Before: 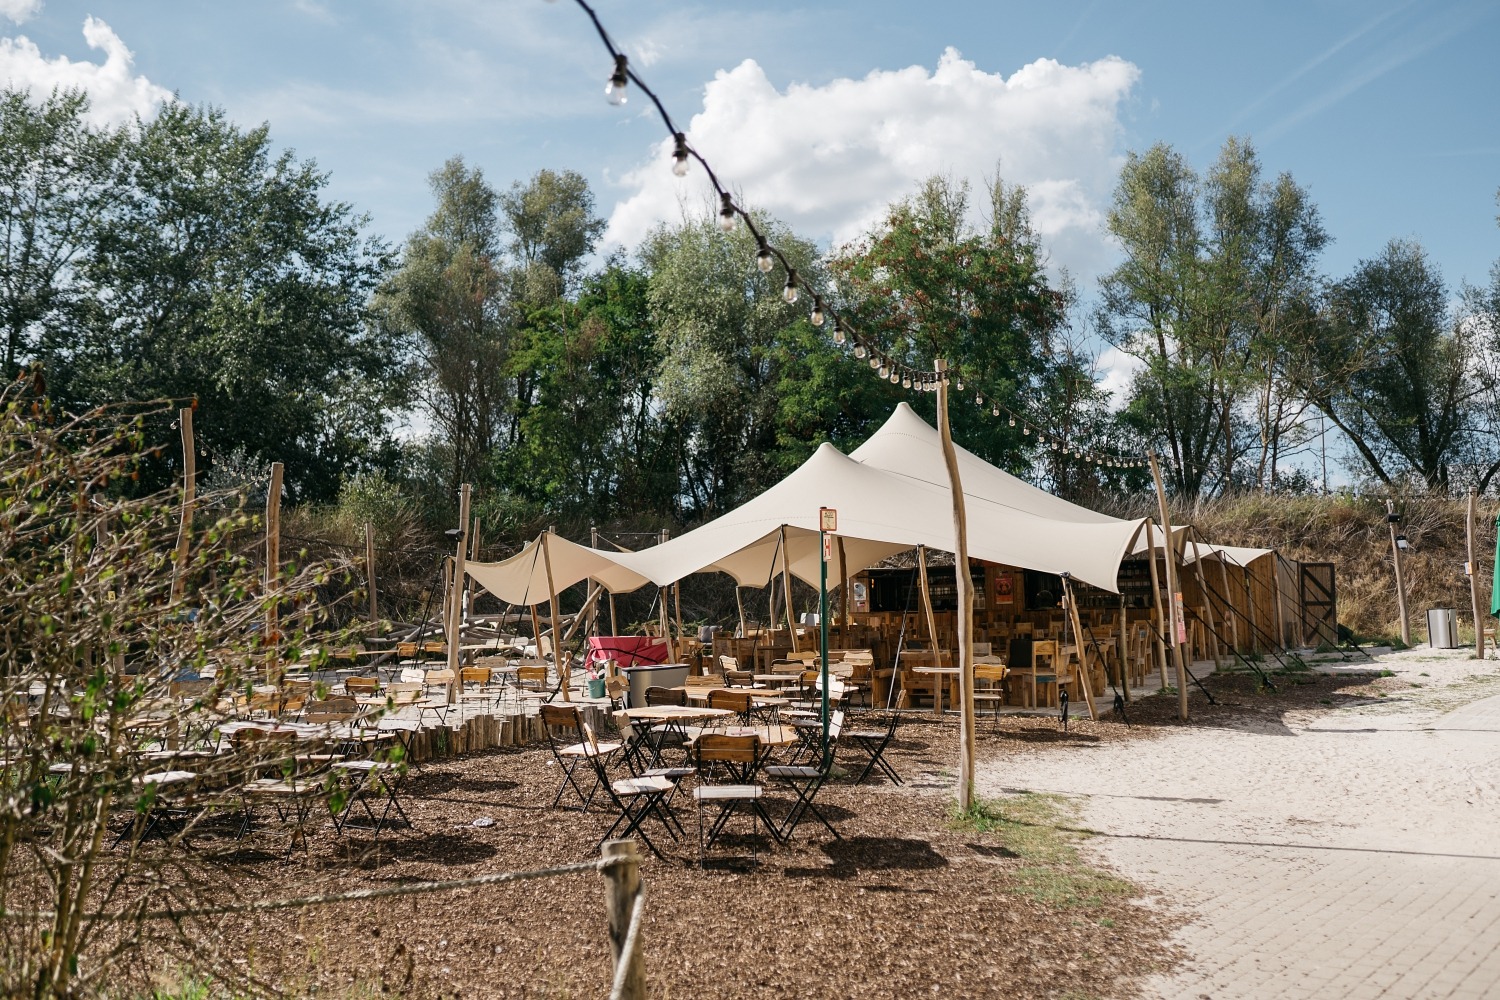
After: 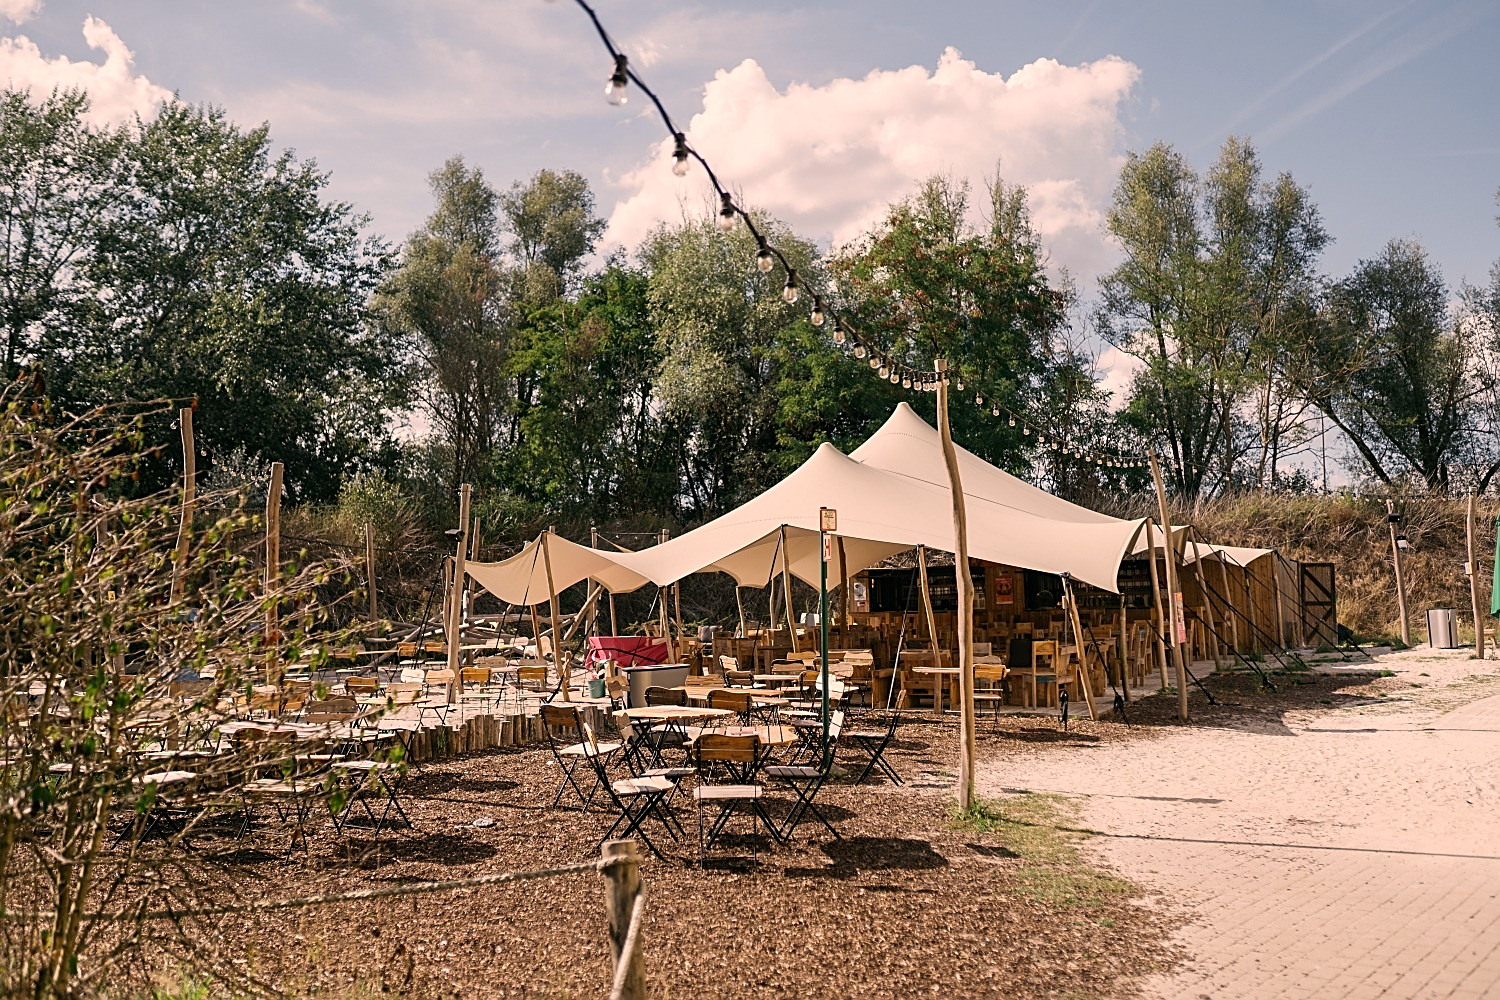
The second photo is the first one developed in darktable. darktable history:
color correction: highlights a* 11.99, highlights b* 11.83
sharpen: on, module defaults
